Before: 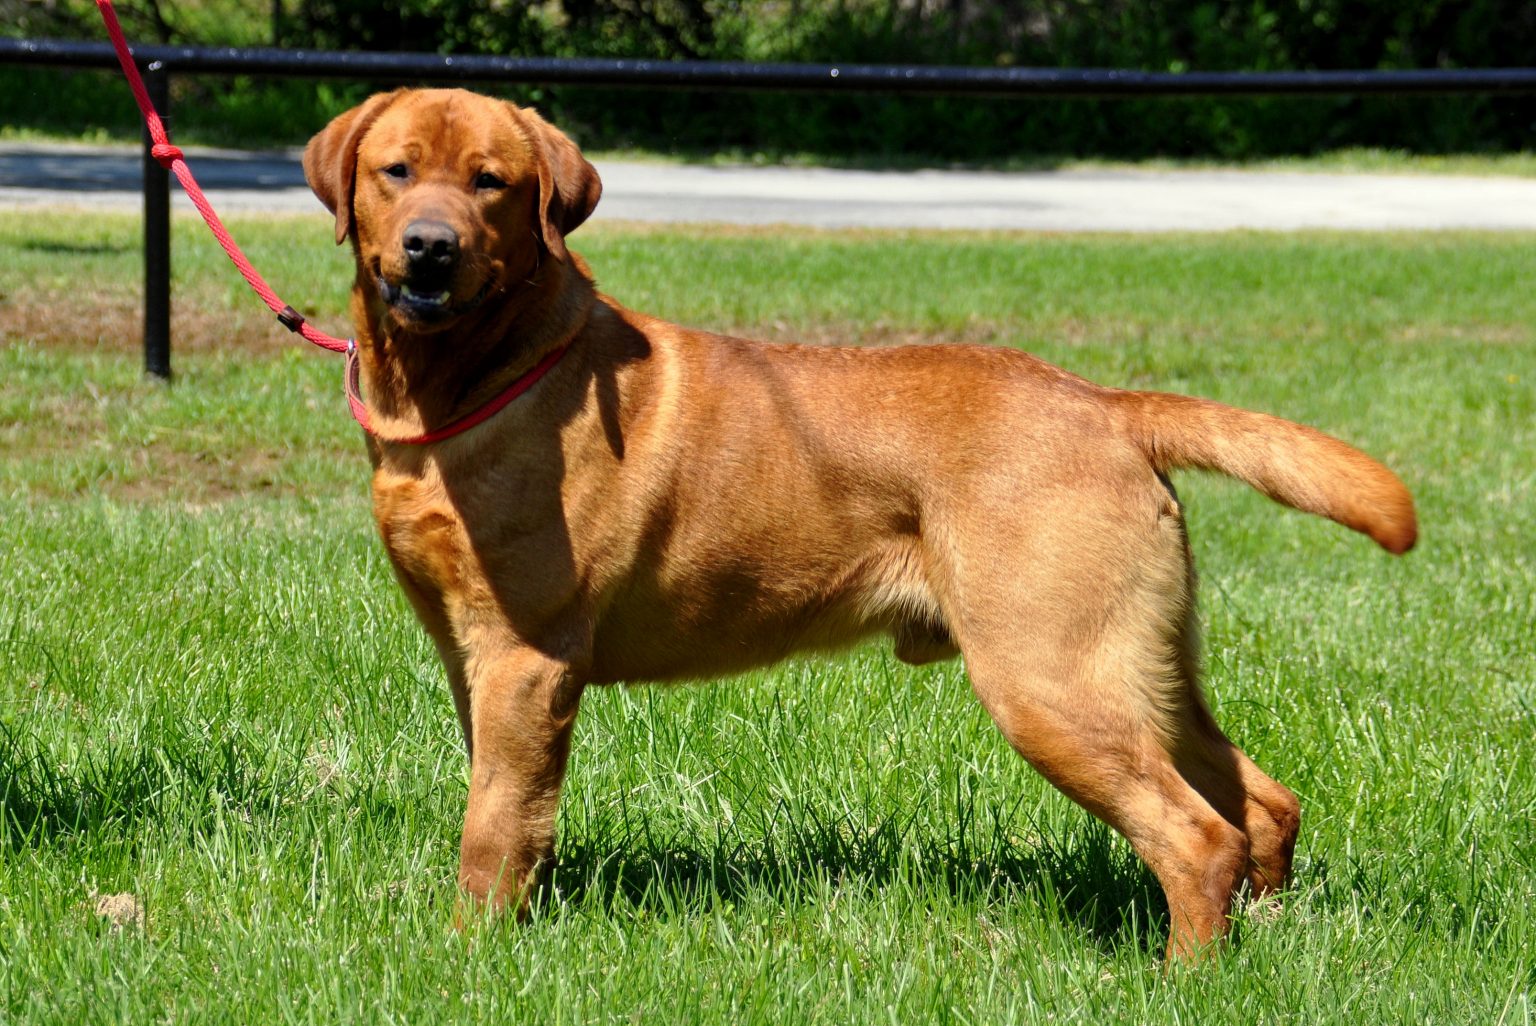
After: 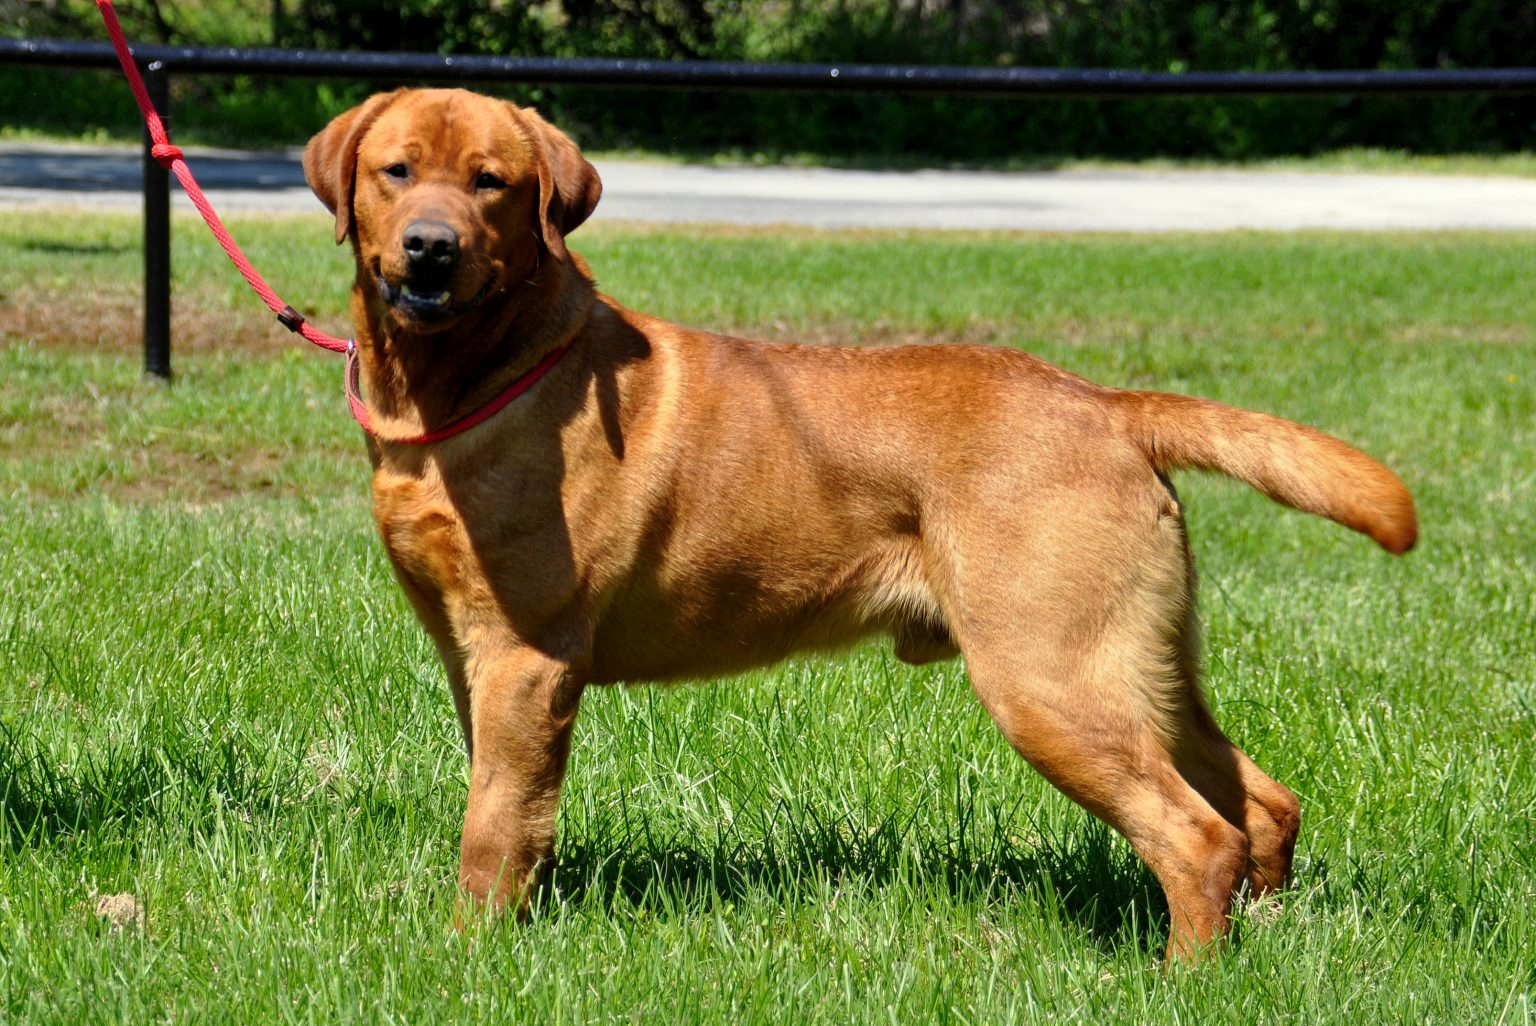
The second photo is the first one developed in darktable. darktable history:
shadows and highlights: shadows 25.6, highlights -47.88, soften with gaussian
